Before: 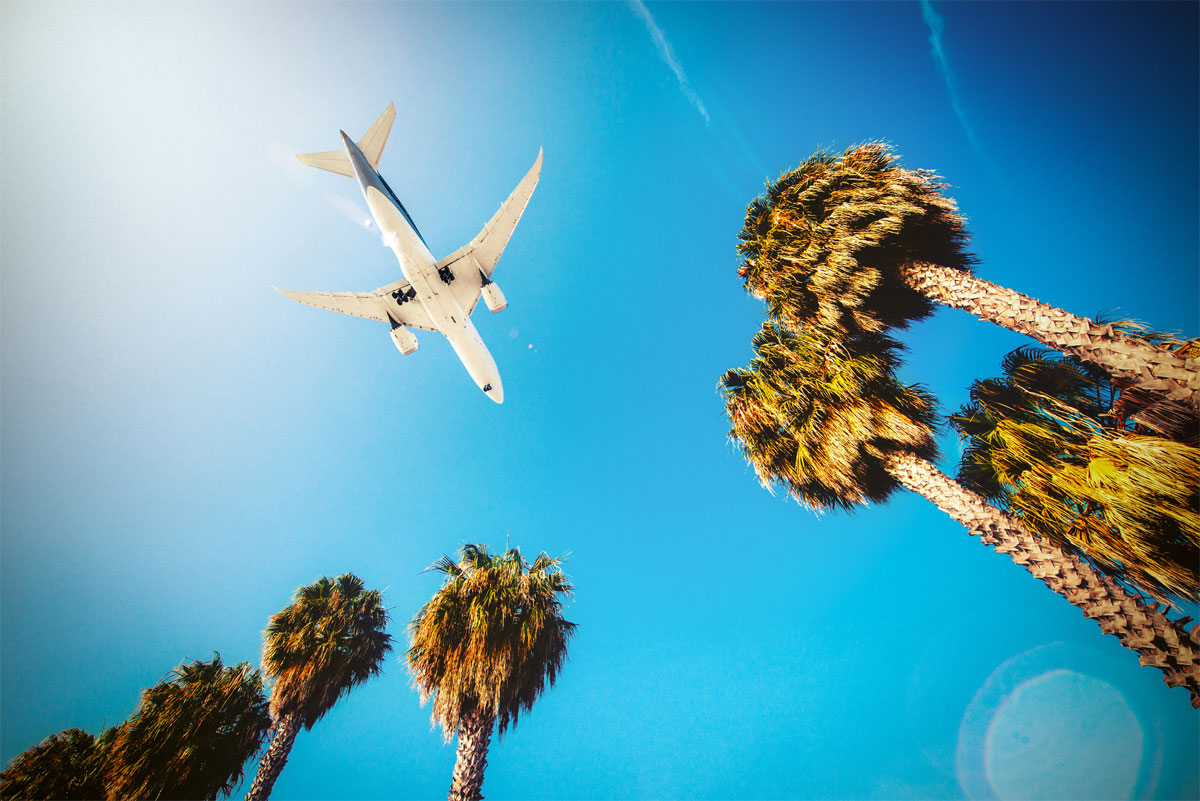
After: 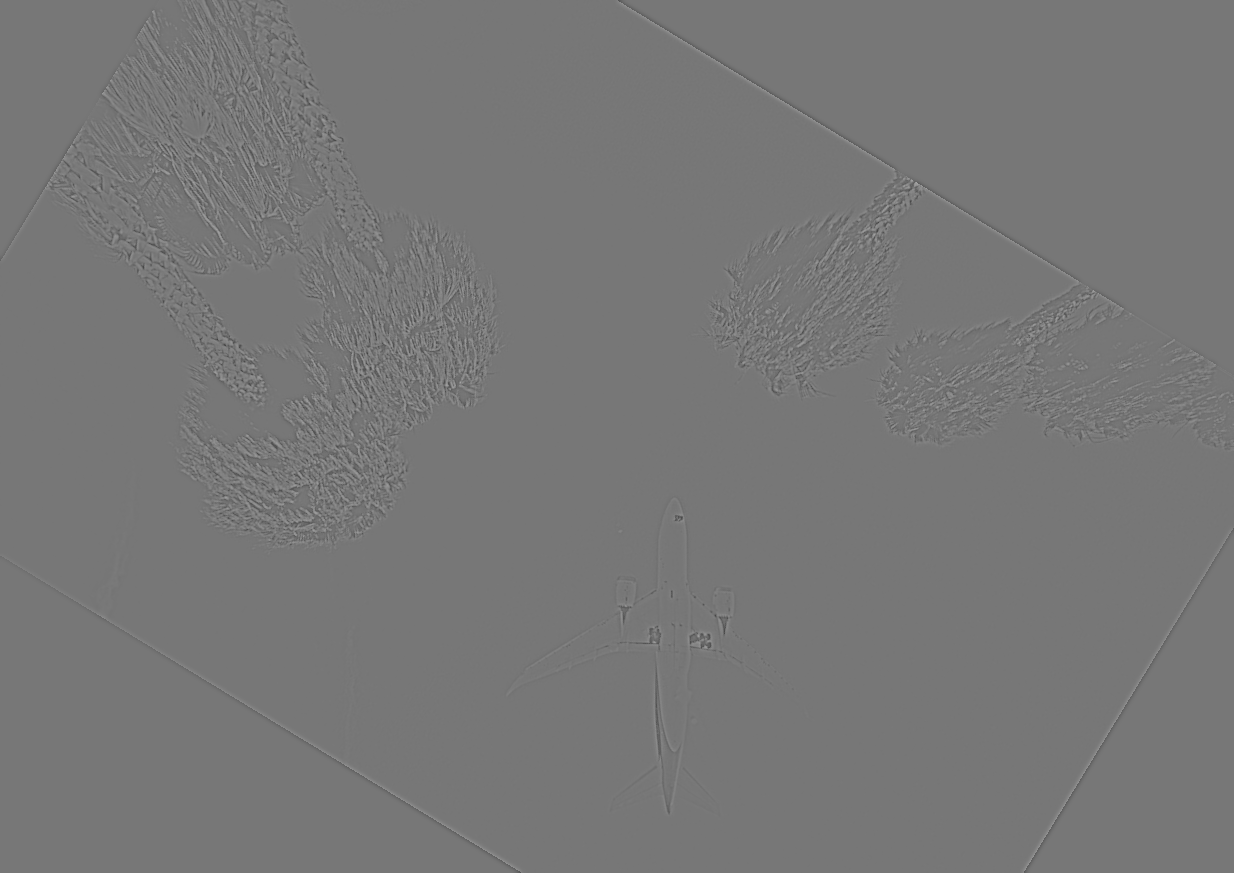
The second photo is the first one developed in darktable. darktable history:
crop and rotate: angle 148.68°, left 9.111%, top 15.603%, right 4.588%, bottom 17.041%
white balance: red 0.988, blue 1.017
rotate and perspective: rotation 0.192°, lens shift (horizontal) -0.015, crop left 0.005, crop right 0.996, crop top 0.006, crop bottom 0.99
shadows and highlights: on, module defaults
highpass: sharpness 5.84%, contrast boost 8.44%
